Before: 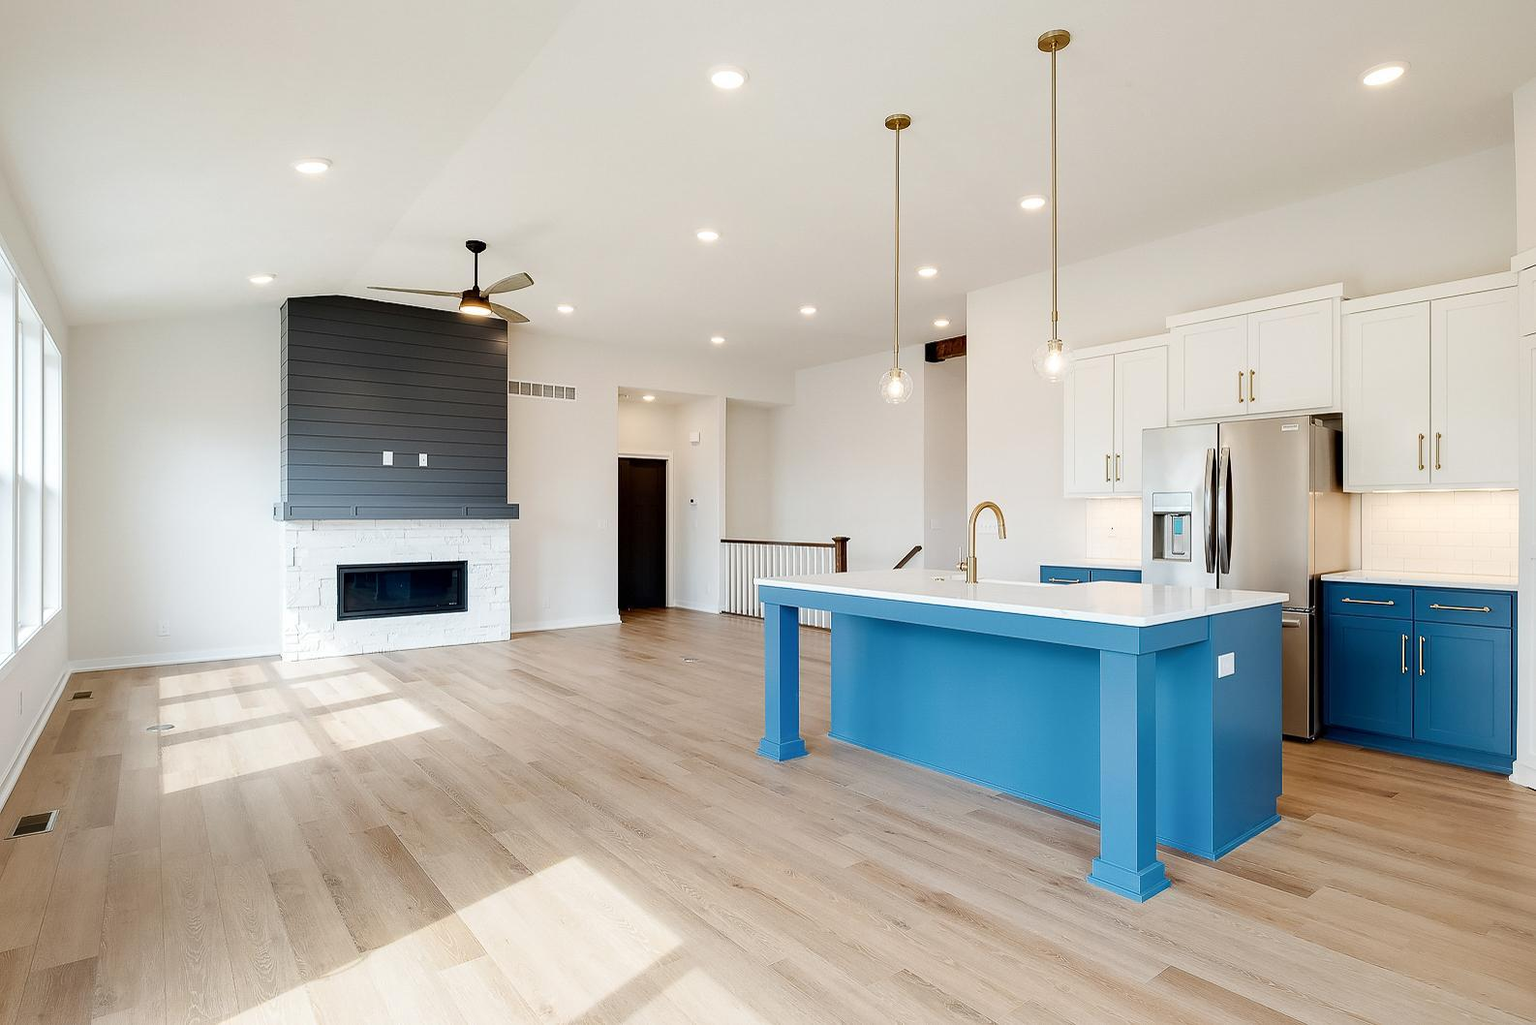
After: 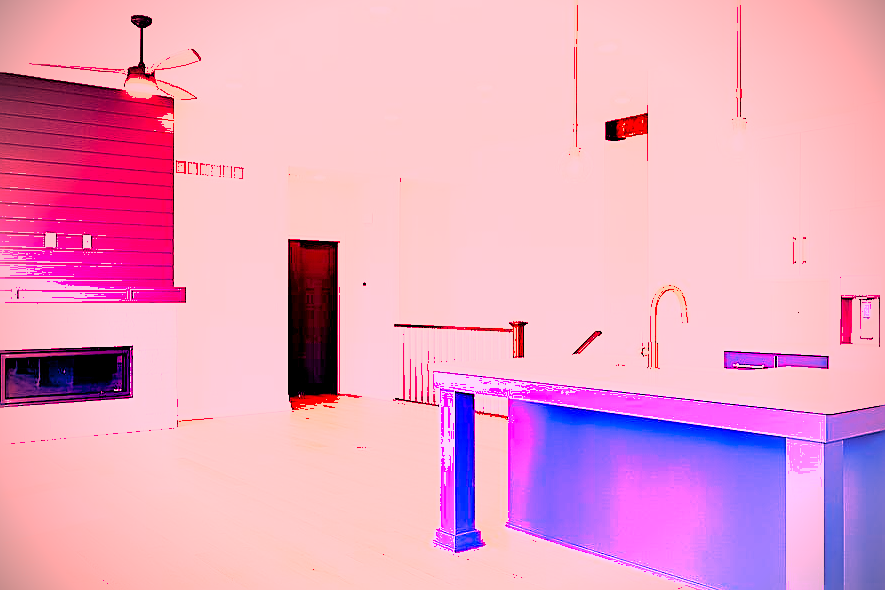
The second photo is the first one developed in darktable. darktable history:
color balance rgb: shadows lift › luminance -28.76%, shadows lift › chroma 15%, shadows lift › hue 270°, power › chroma 1%, power › hue 255°, highlights gain › luminance 7.14%, highlights gain › chroma 2%, highlights gain › hue 90°, global offset › luminance -0.29%, global offset › hue 260°, perceptual saturation grading › global saturation 20%, perceptual saturation grading › highlights -13.92%, perceptual saturation grading › shadows 50%
shadows and highlights: on, module defaults
crop and rotate: left 22.13%, top 22.054%, right 22.026%, bottom 22.102%
white balance: red 4.26, blue 1.802
vignetting: fall-off start 75%, brightness -0.692, width/height ratio 1.084
sharpen: on, module defaults
